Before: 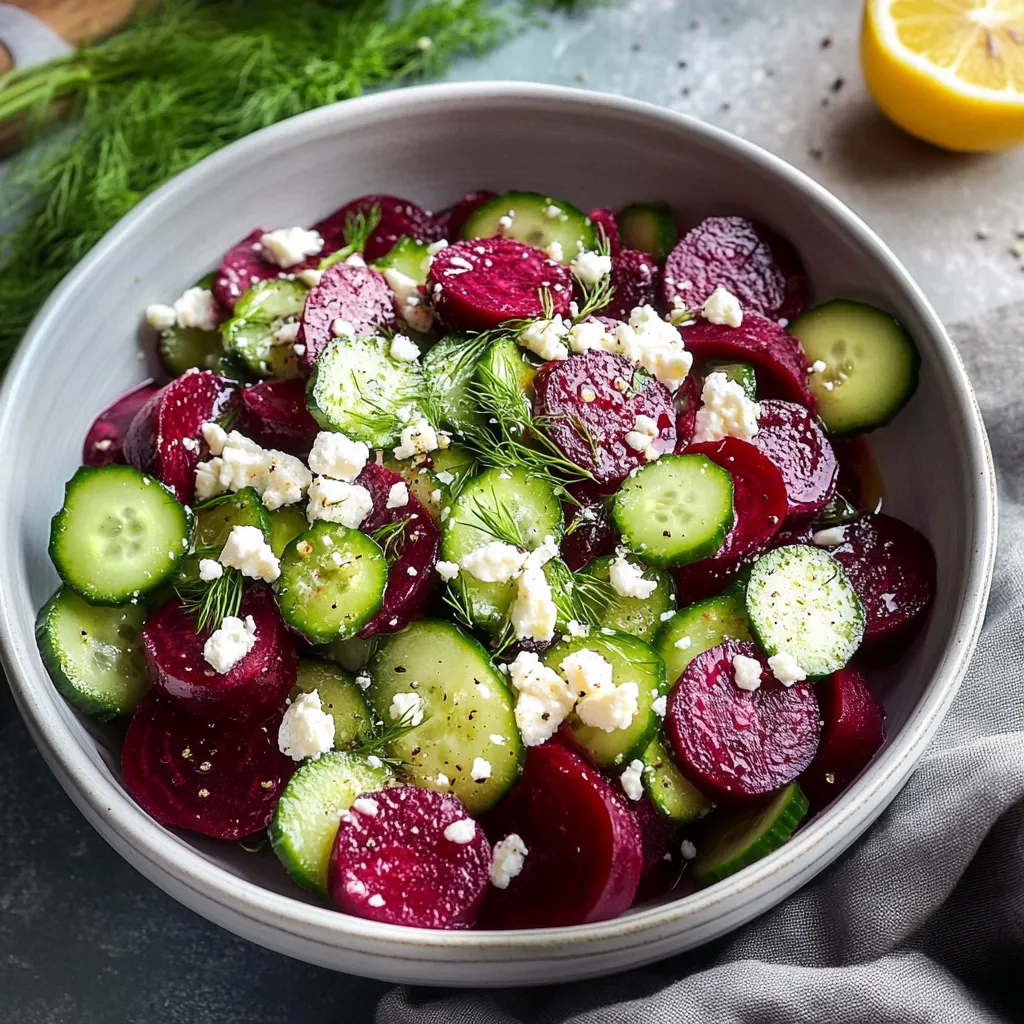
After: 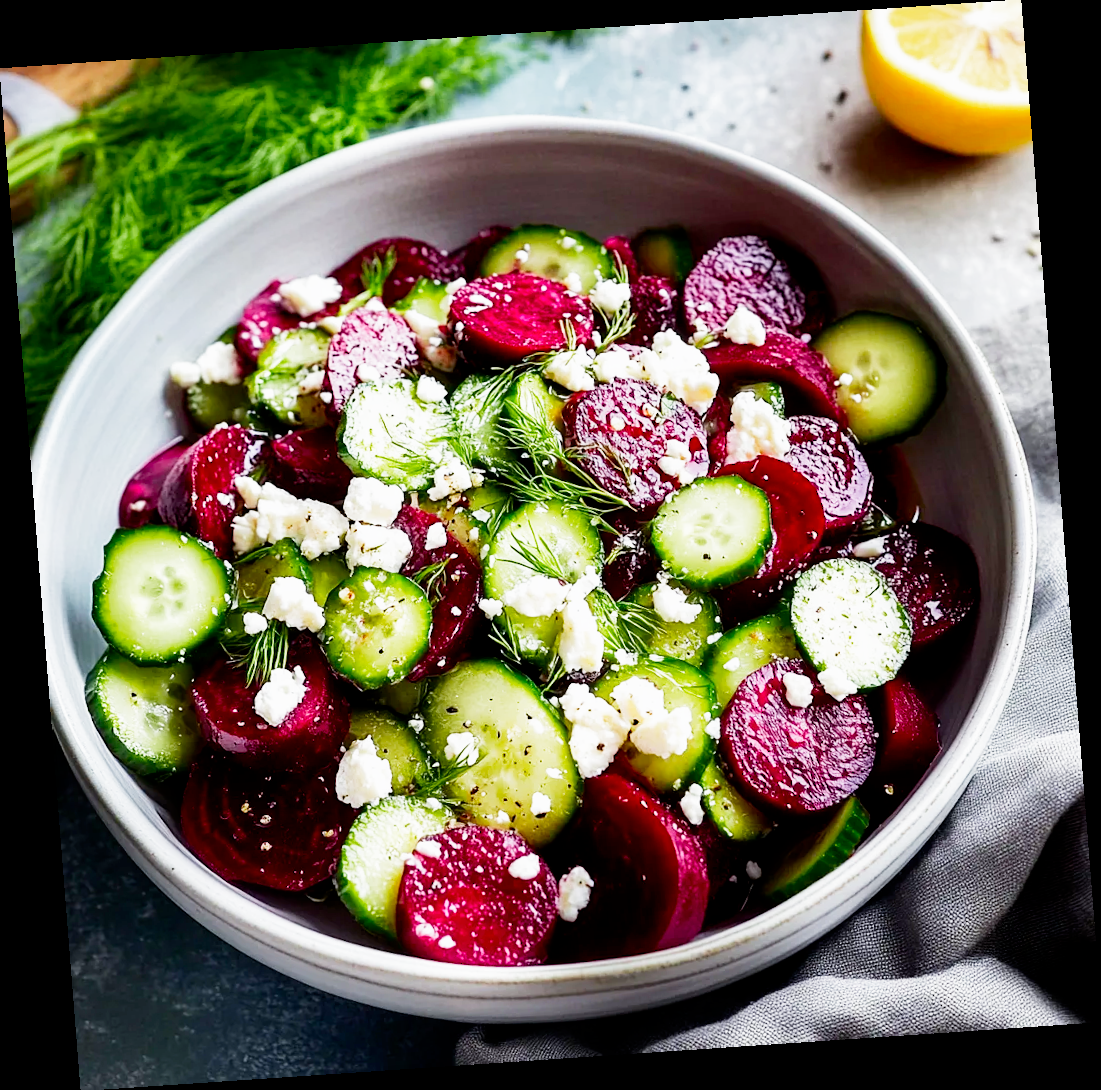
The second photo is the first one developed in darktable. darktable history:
white balance: red 0.988, blue 1.017
rotate and perspective: rotation -4.2°, shear 0.006, automatic cropping off
filmic rgb: middle gray luminance 12.74%, black relative exposure -10.13 EV, white relative exposure 3.47 EV, threshold 6 EV, target black luminance 0%, hardness 5.74, latitude 44.69%, contrast 1.221, highlights saturation mix 5%, shadows ↔ highlights balance 26.78%, add noise in highlights 0, preserve chrominance no, color science v3 (2019), use custom middle-gray values true, iterations of high-quality reconstruction 0, contrast in highlights soft, enable highlight reconstruction true
contrast brightness saturation: contrast 0.08, saturation 0.2
